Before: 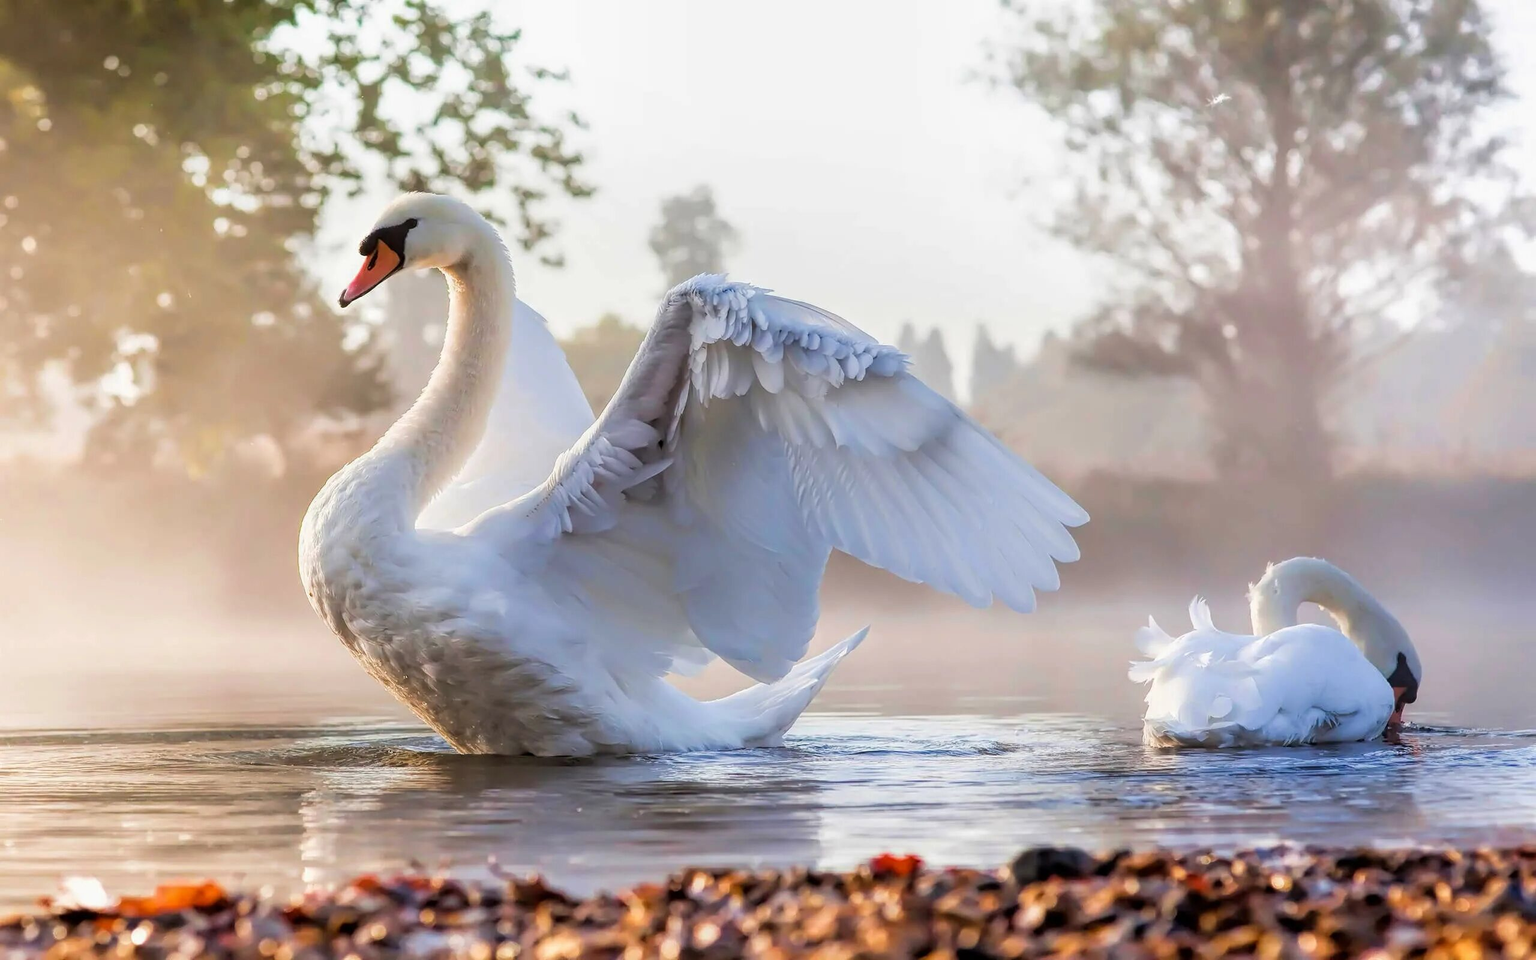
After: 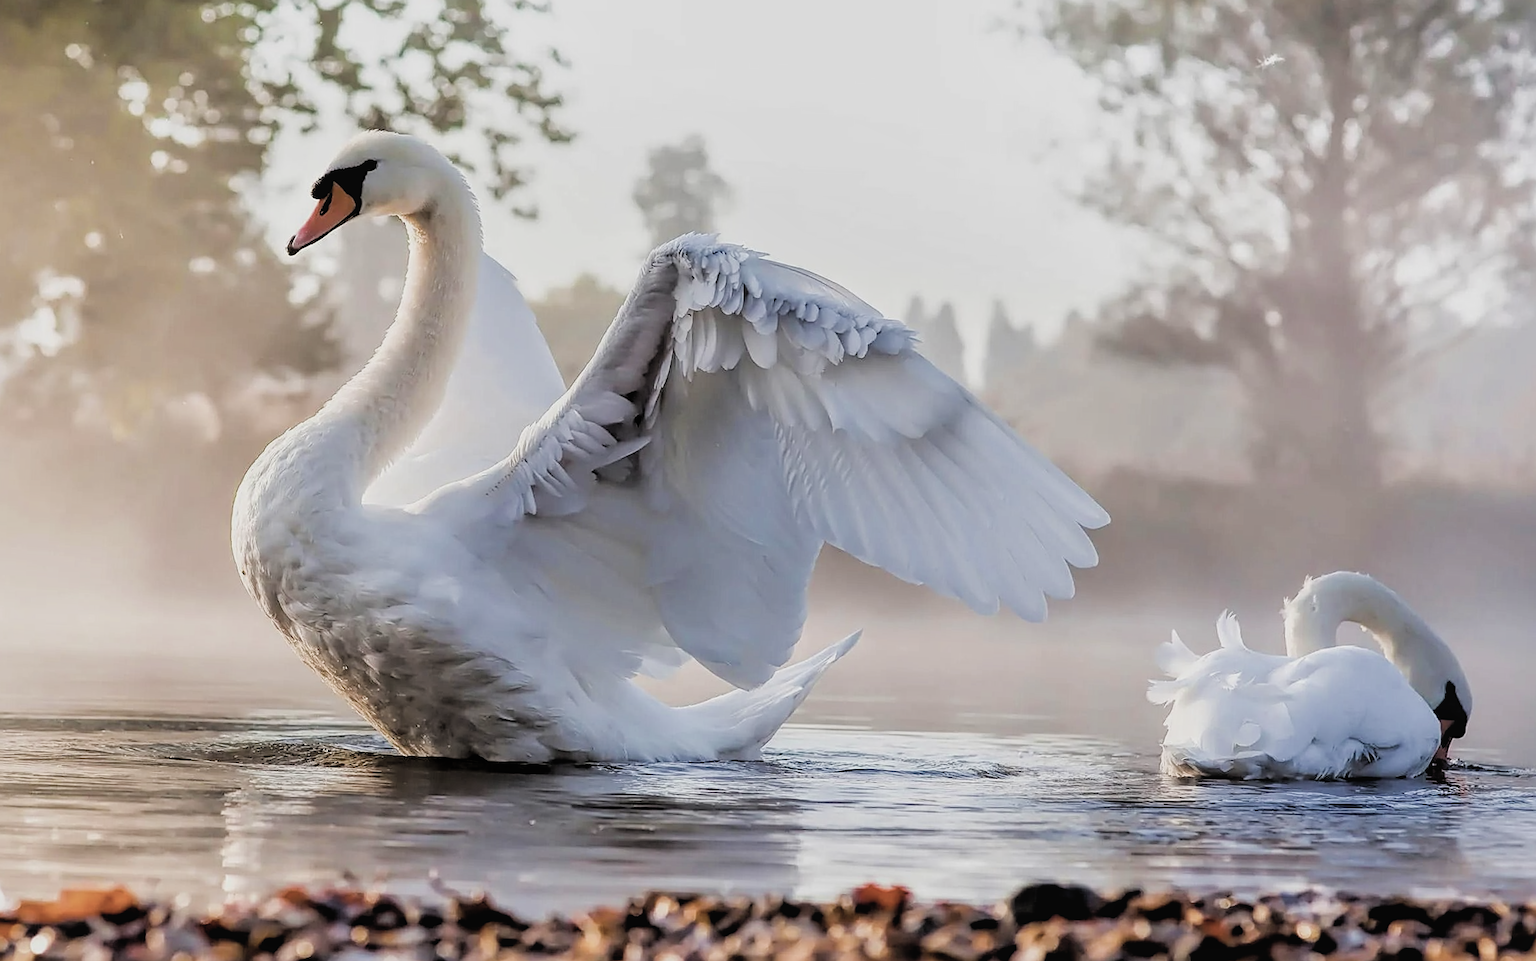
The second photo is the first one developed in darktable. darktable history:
contrast brightness saturation: contrast -0.049, saturation -0.408
crop and rotate: angle -2.11°, left 3.15%, top 3.905%, right 1.479%, bottom 0.584%
color balance rgb: perceptual saturation grading › global saturation 0.448%, perceptual saturation grading › mid-tones 11.277%, global vibrance 20%
sharpen: on, module defaults
tone equalizer: edges refinement/feathering 500, mask exposure compensation -1.57 EV, preserve details no
local contrast: mode bilateral grid, contrast 20, coarseness 49, detail 120%, midtone range 0.2
filmic rgb: black relative exposure -3.37 EV, white relative exposure 3.45 EV, threshold 2.99 EV, hardness 2.37, contrast 1.103, enable highlight reconstruction true
